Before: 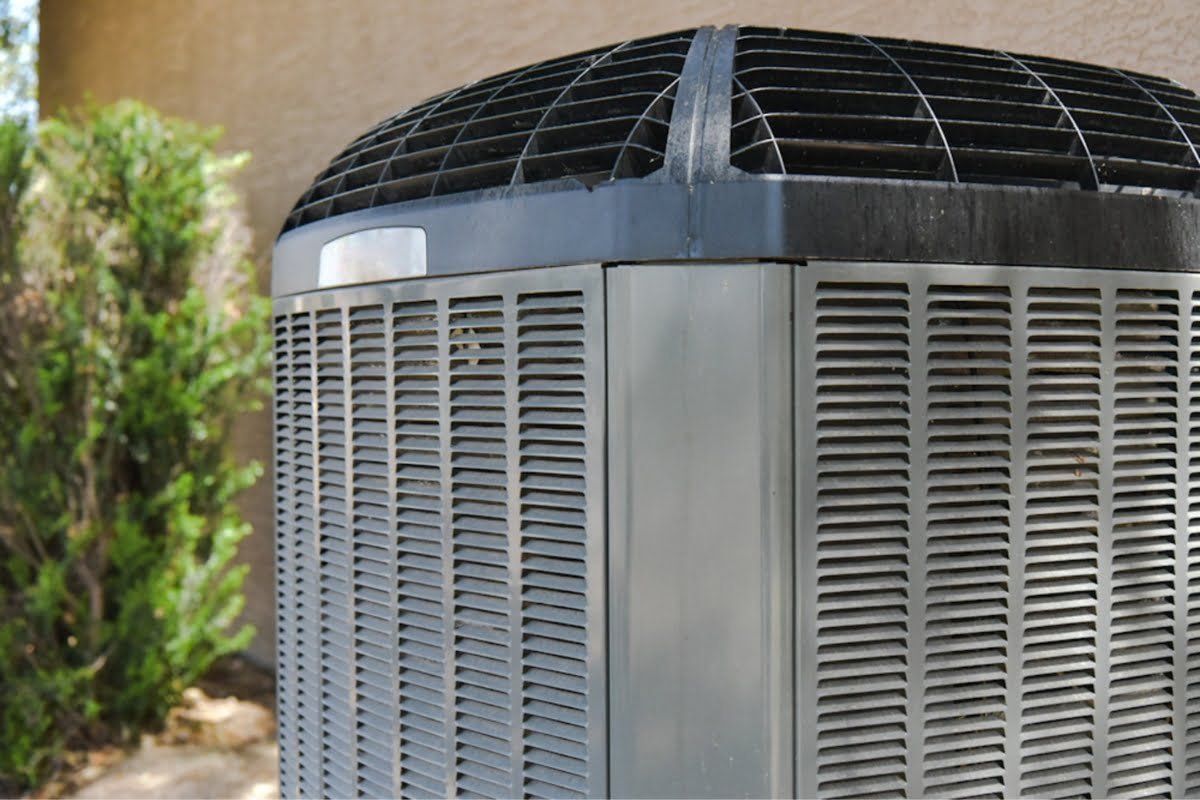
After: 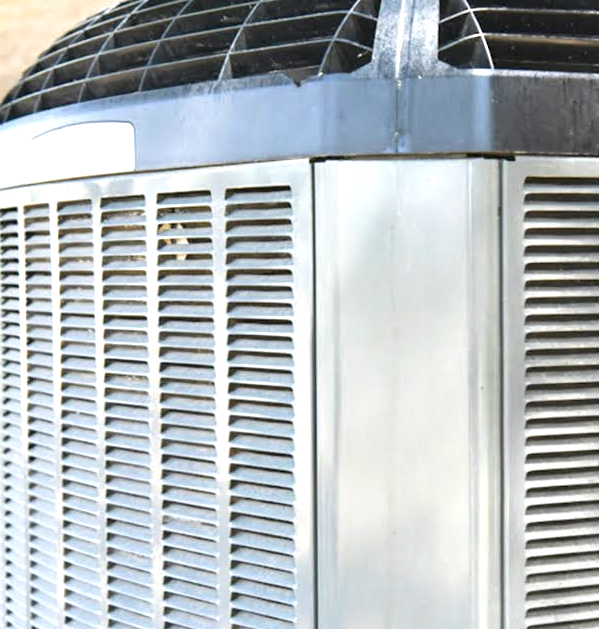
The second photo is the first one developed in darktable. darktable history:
exposure: black level correction 0, exposure 1.481 EV, compensate exposure bias true, compensate highlight preservation false
crop and rotate: angle 0.019°, left 24.391%, top 13.131%, right 25.667%, bottom 8.177%
